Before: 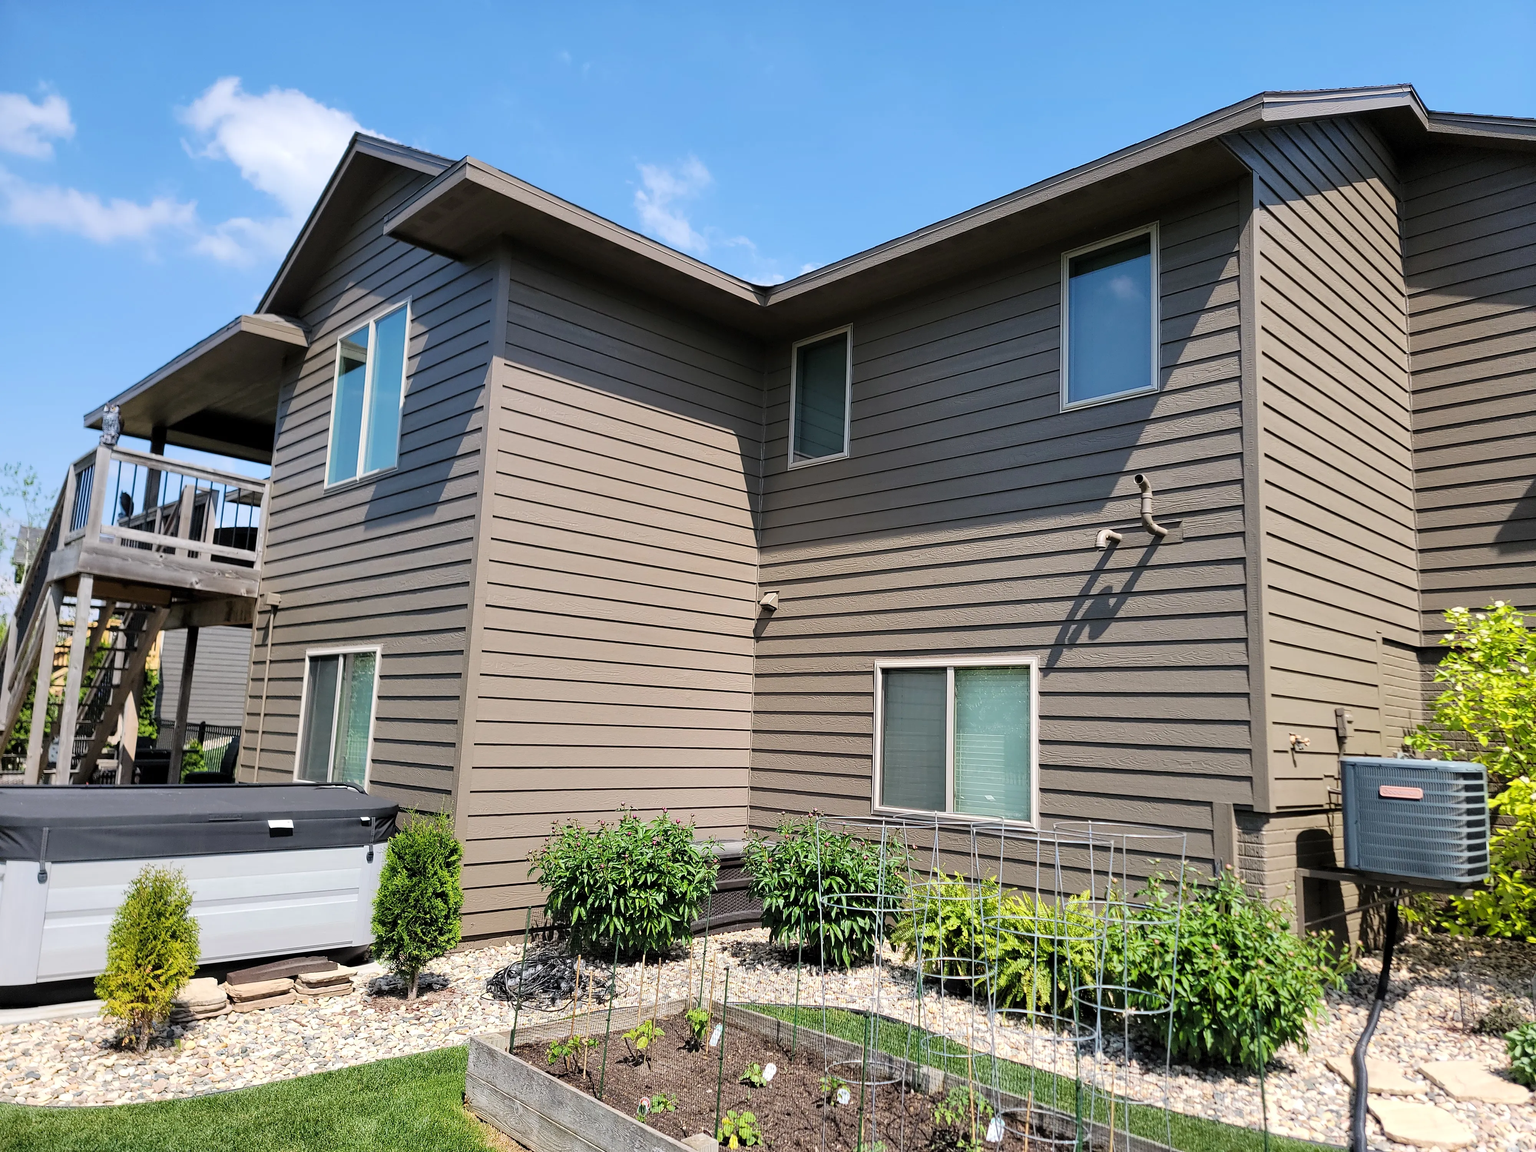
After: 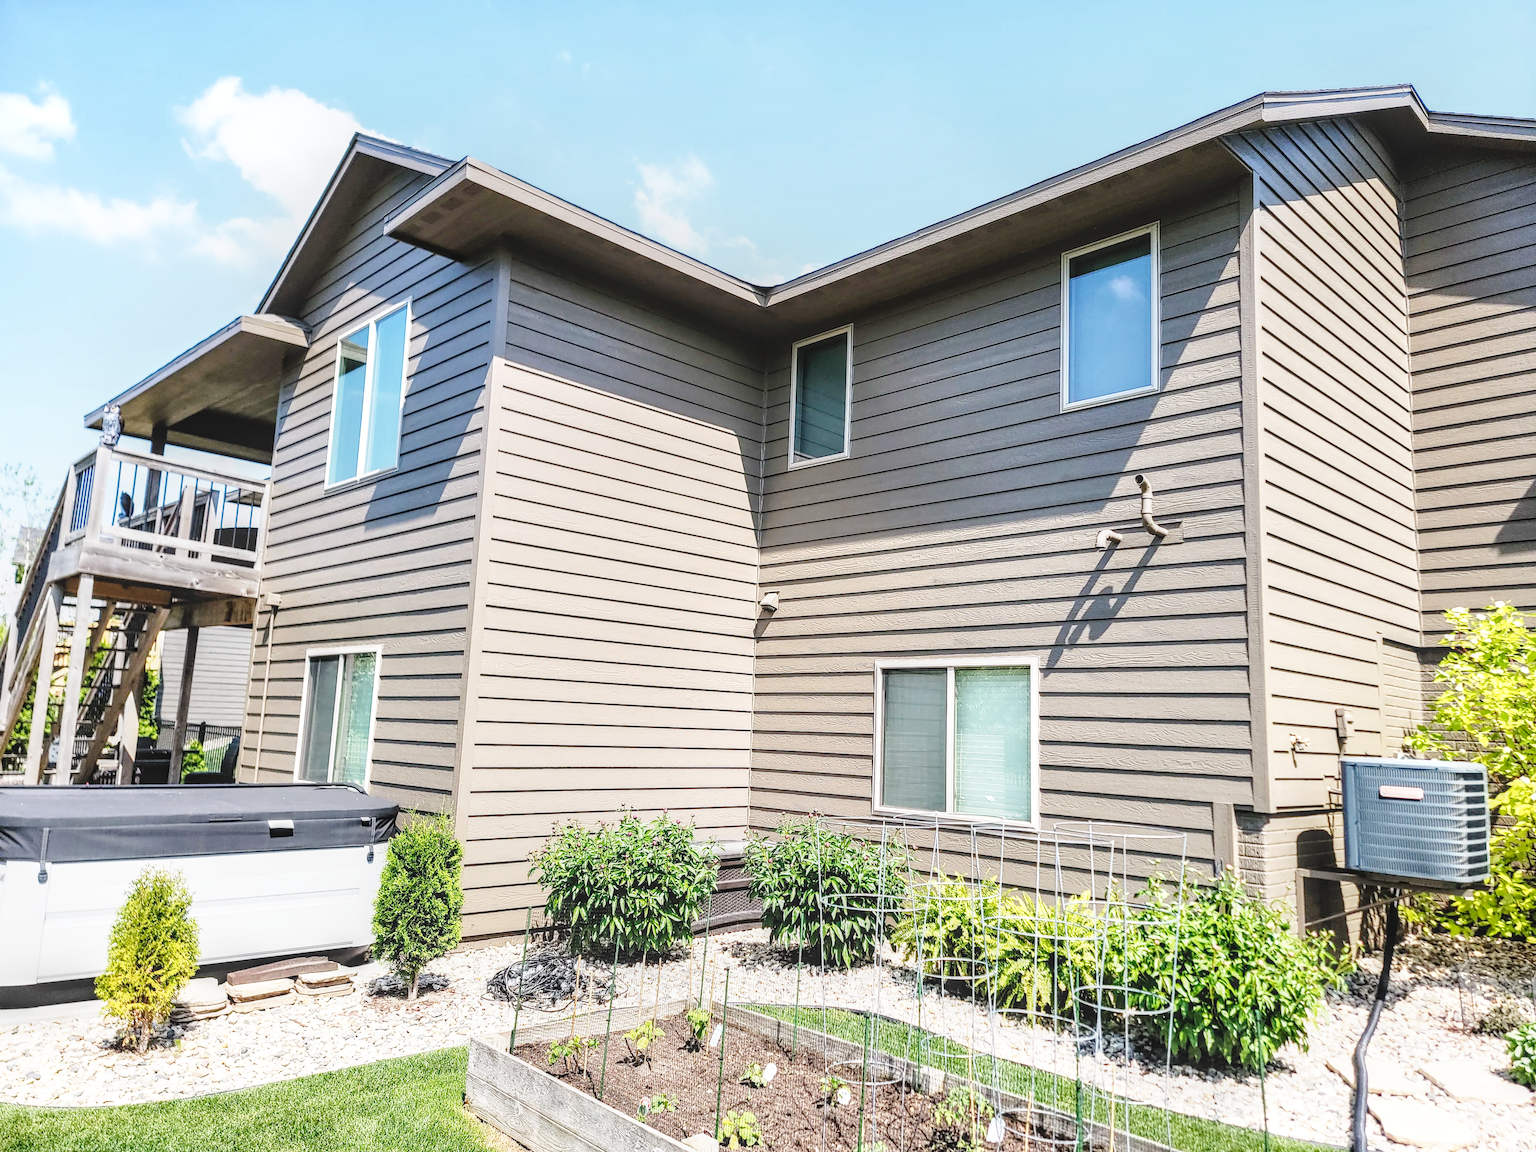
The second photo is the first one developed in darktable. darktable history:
exposure: exposure 0.406 EV, compensate highlight preservation false
base curve: curves: ch0 [(0, 0) (0.008, 0.007) (0.022, 0.029) (0.048, 0.089) (0.092, 0.197) (0.191, 0.399) (0.275, 0.534) (0.357, 0.65) (0.477, 0.78) (0.542, 0.833) (0.799, 0.973) (1, 1)], preserve colors none
local contrast: highlights 3%, shadows 2%, detail 133%
